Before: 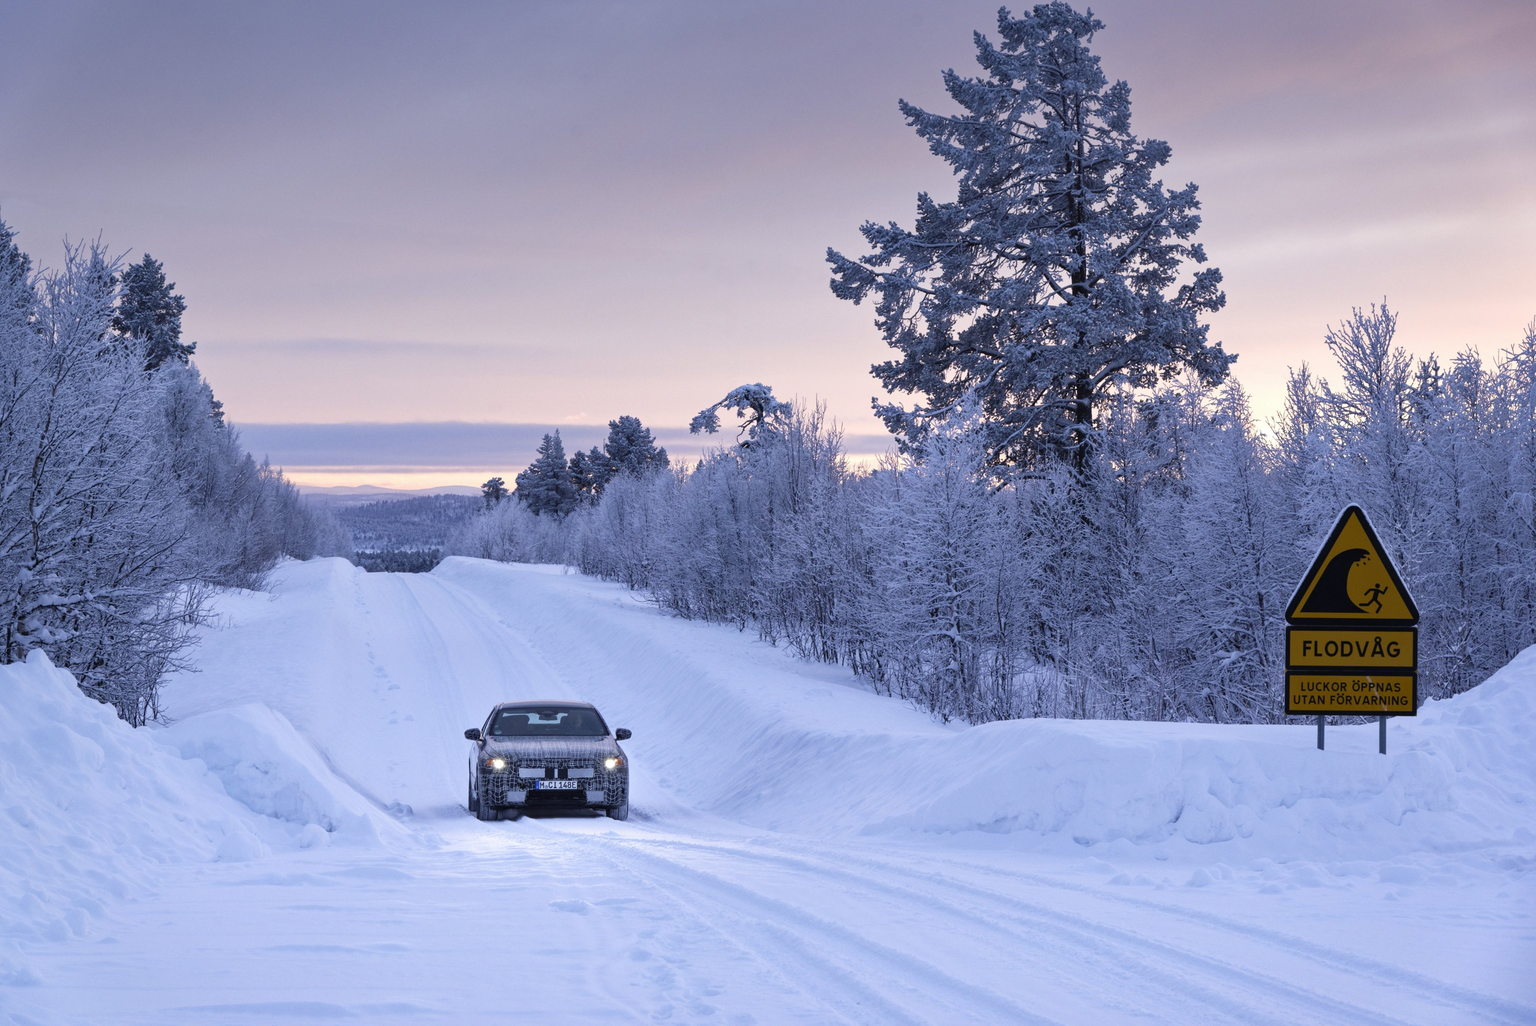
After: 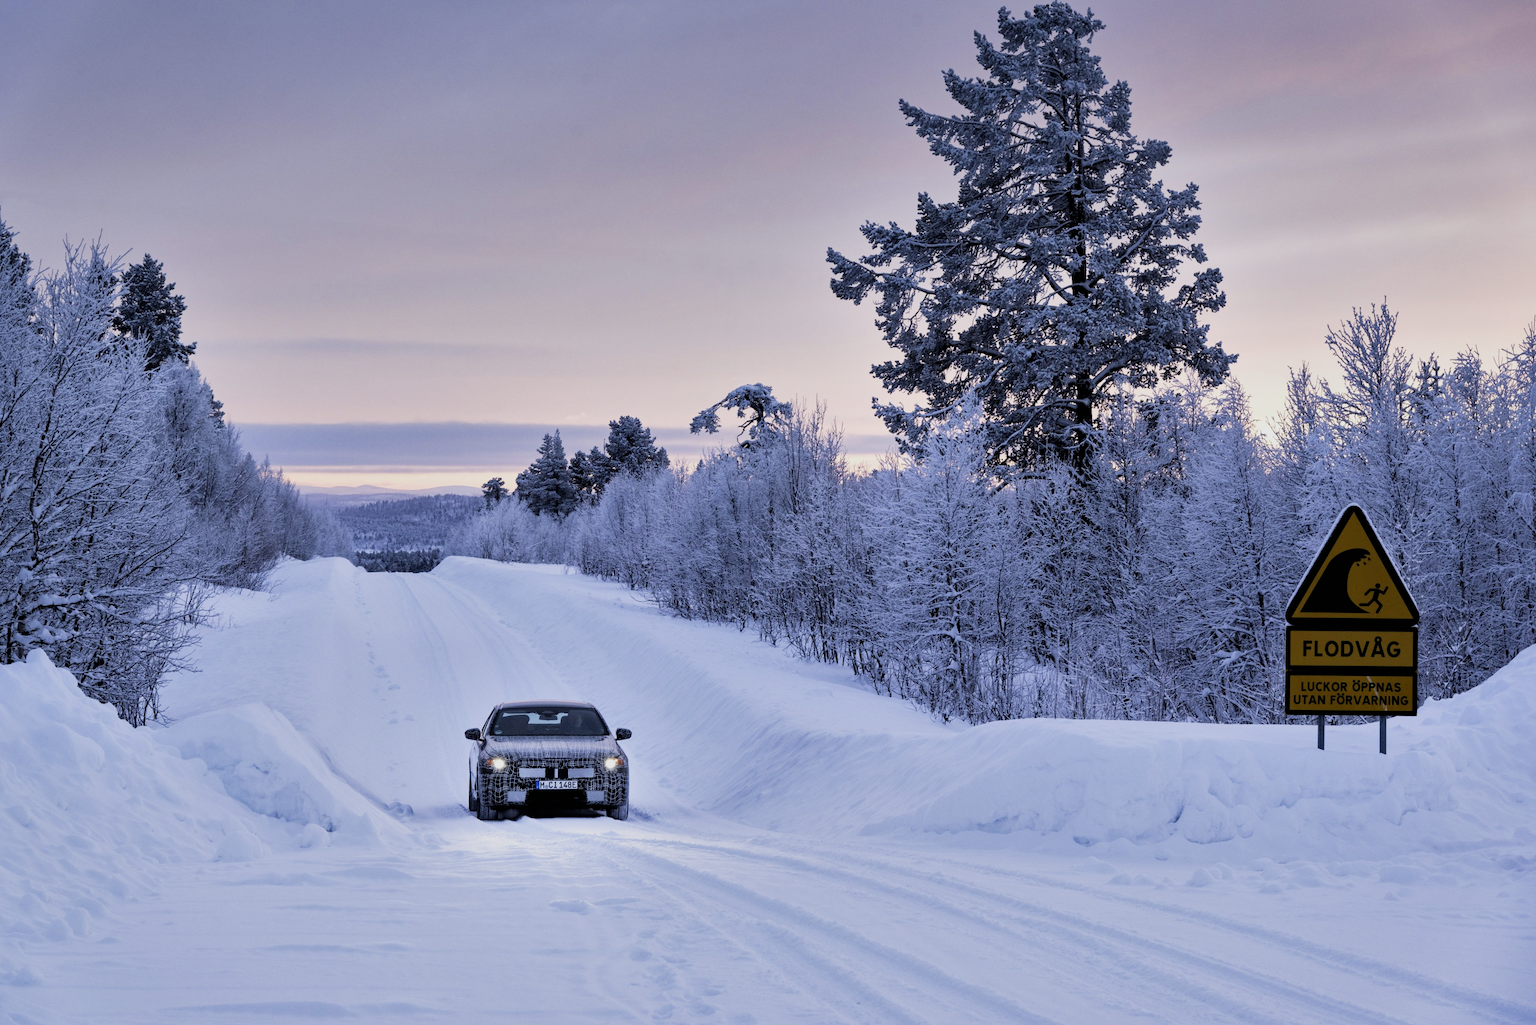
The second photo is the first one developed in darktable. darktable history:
white balance: red 1, blue 1
filmic rgb: black relative exposure -5 EV, hardness 2.88, contrast 1.3, highlights saturation mix -30%
shadows and highlights: shadows 12, white point adjustment 1.2, soften with gaussian
